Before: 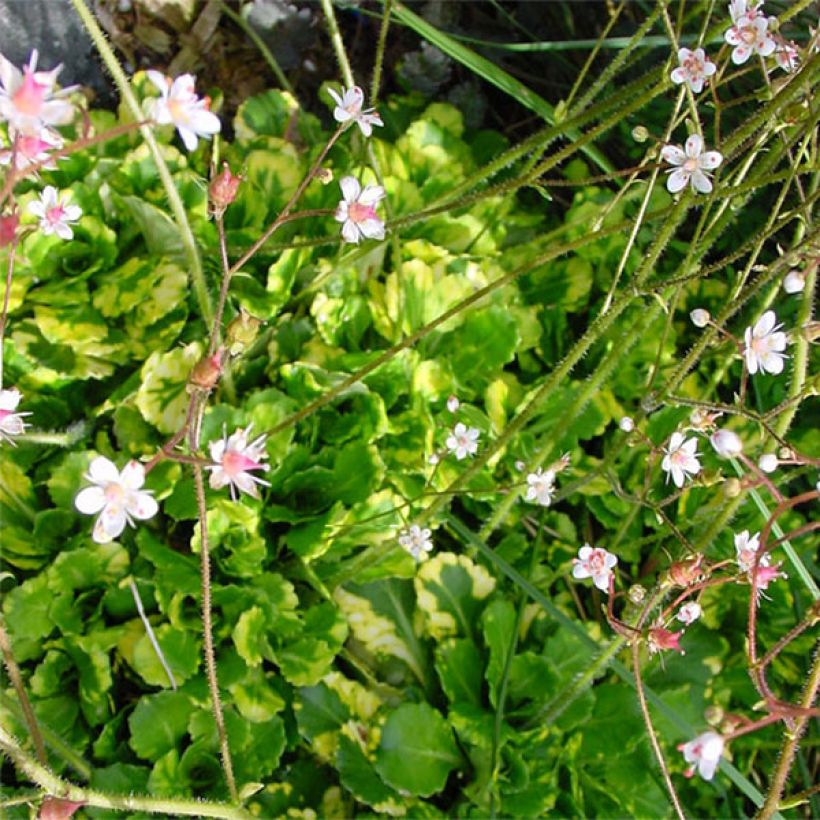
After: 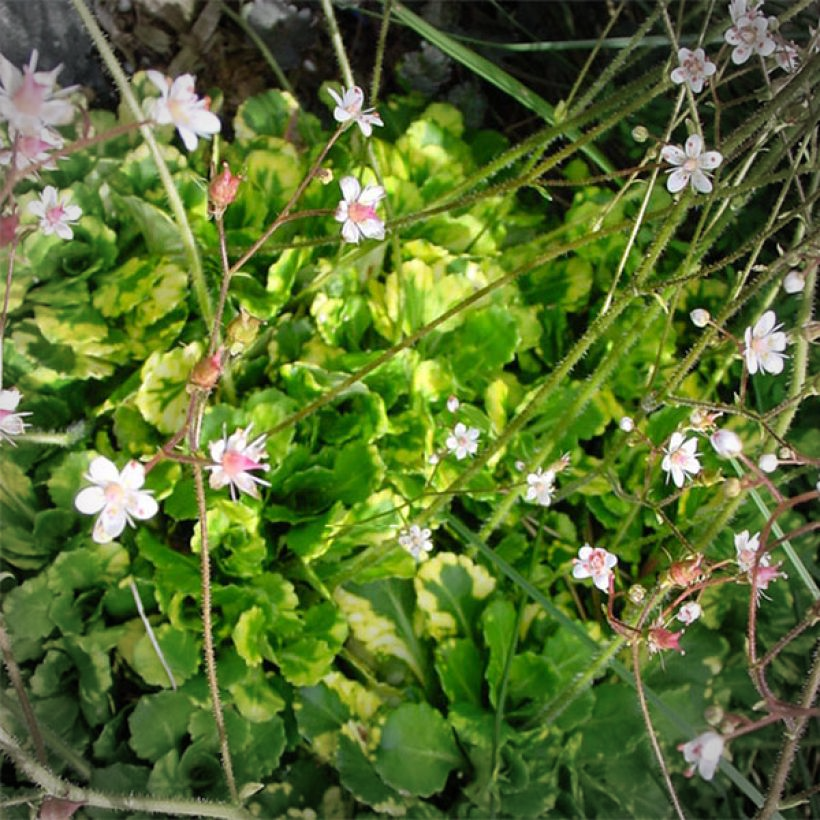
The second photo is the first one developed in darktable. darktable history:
vignetting: fall-off start 75.56%, width/height ratio 1.076
